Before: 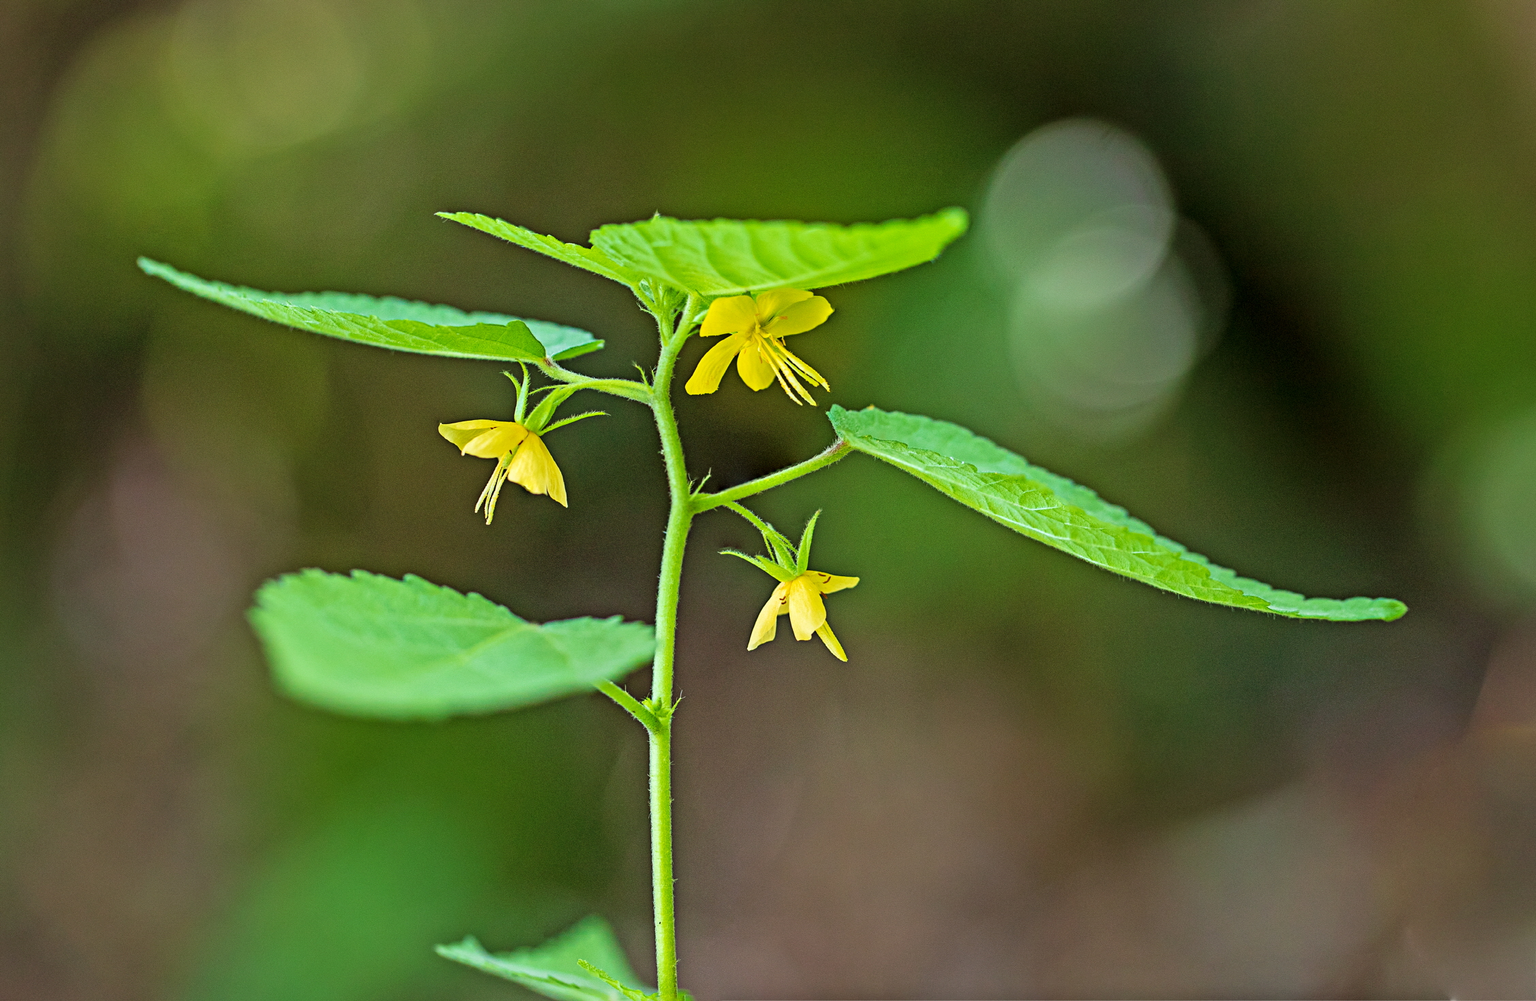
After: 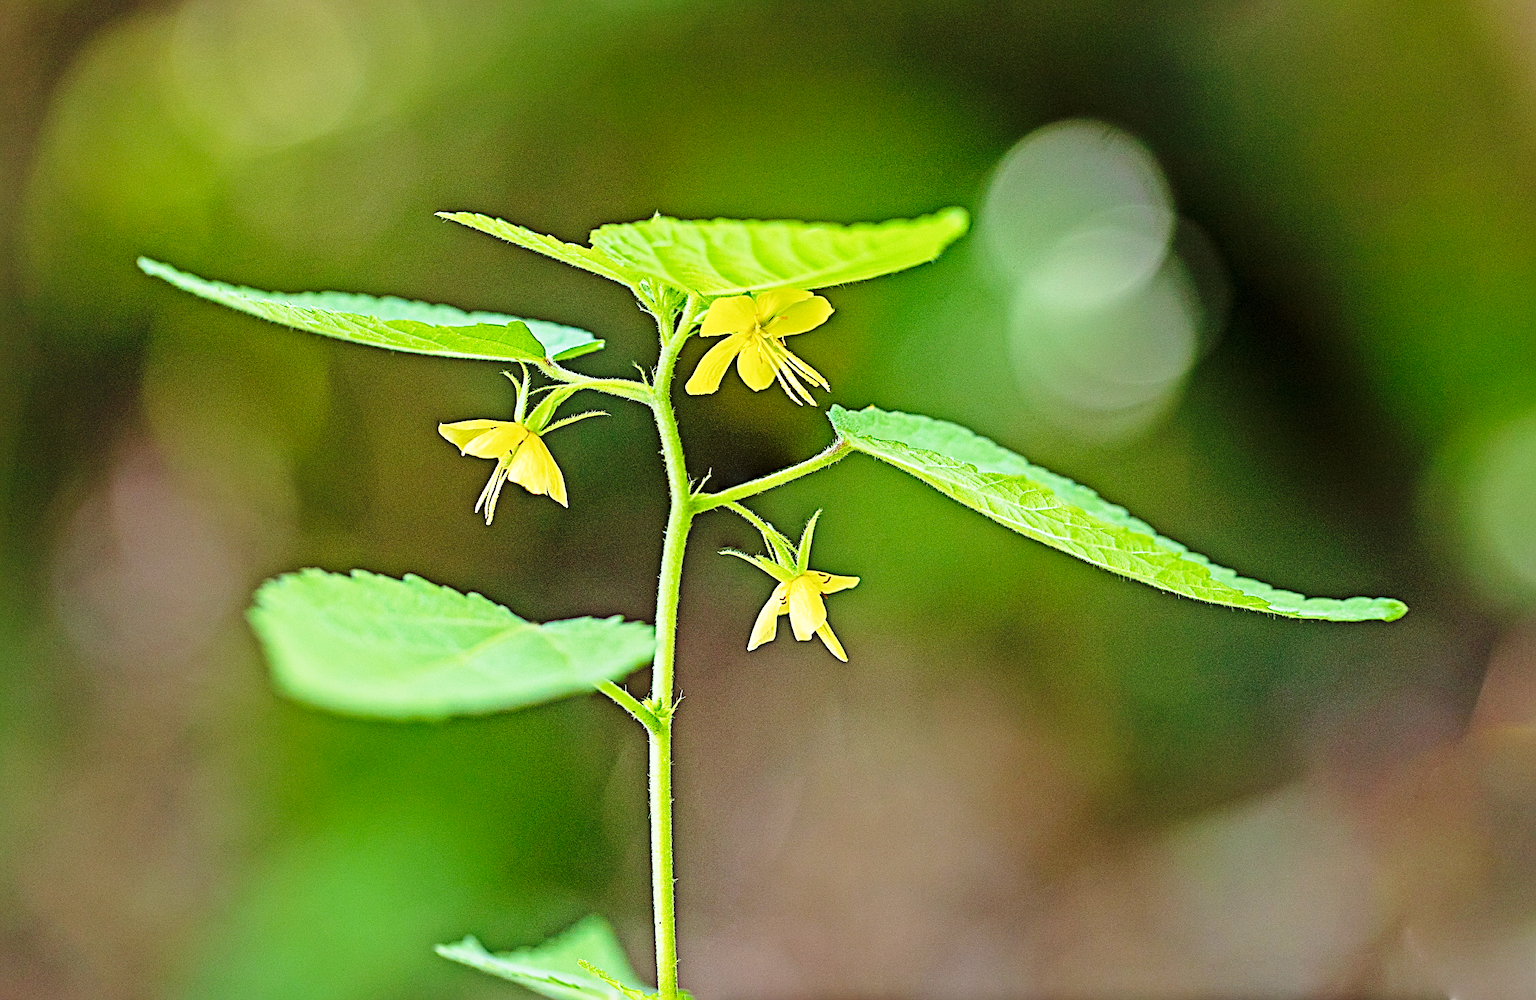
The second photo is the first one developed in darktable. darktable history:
base curve: curves: ch0 [(0, 0) (0.028, 0.03) (0.121, 0.232) (0.46, 0.748) (0.859, 0.968) (1, 1)], preserve colors none
sharpen: radius 2.544, amount 0.638
